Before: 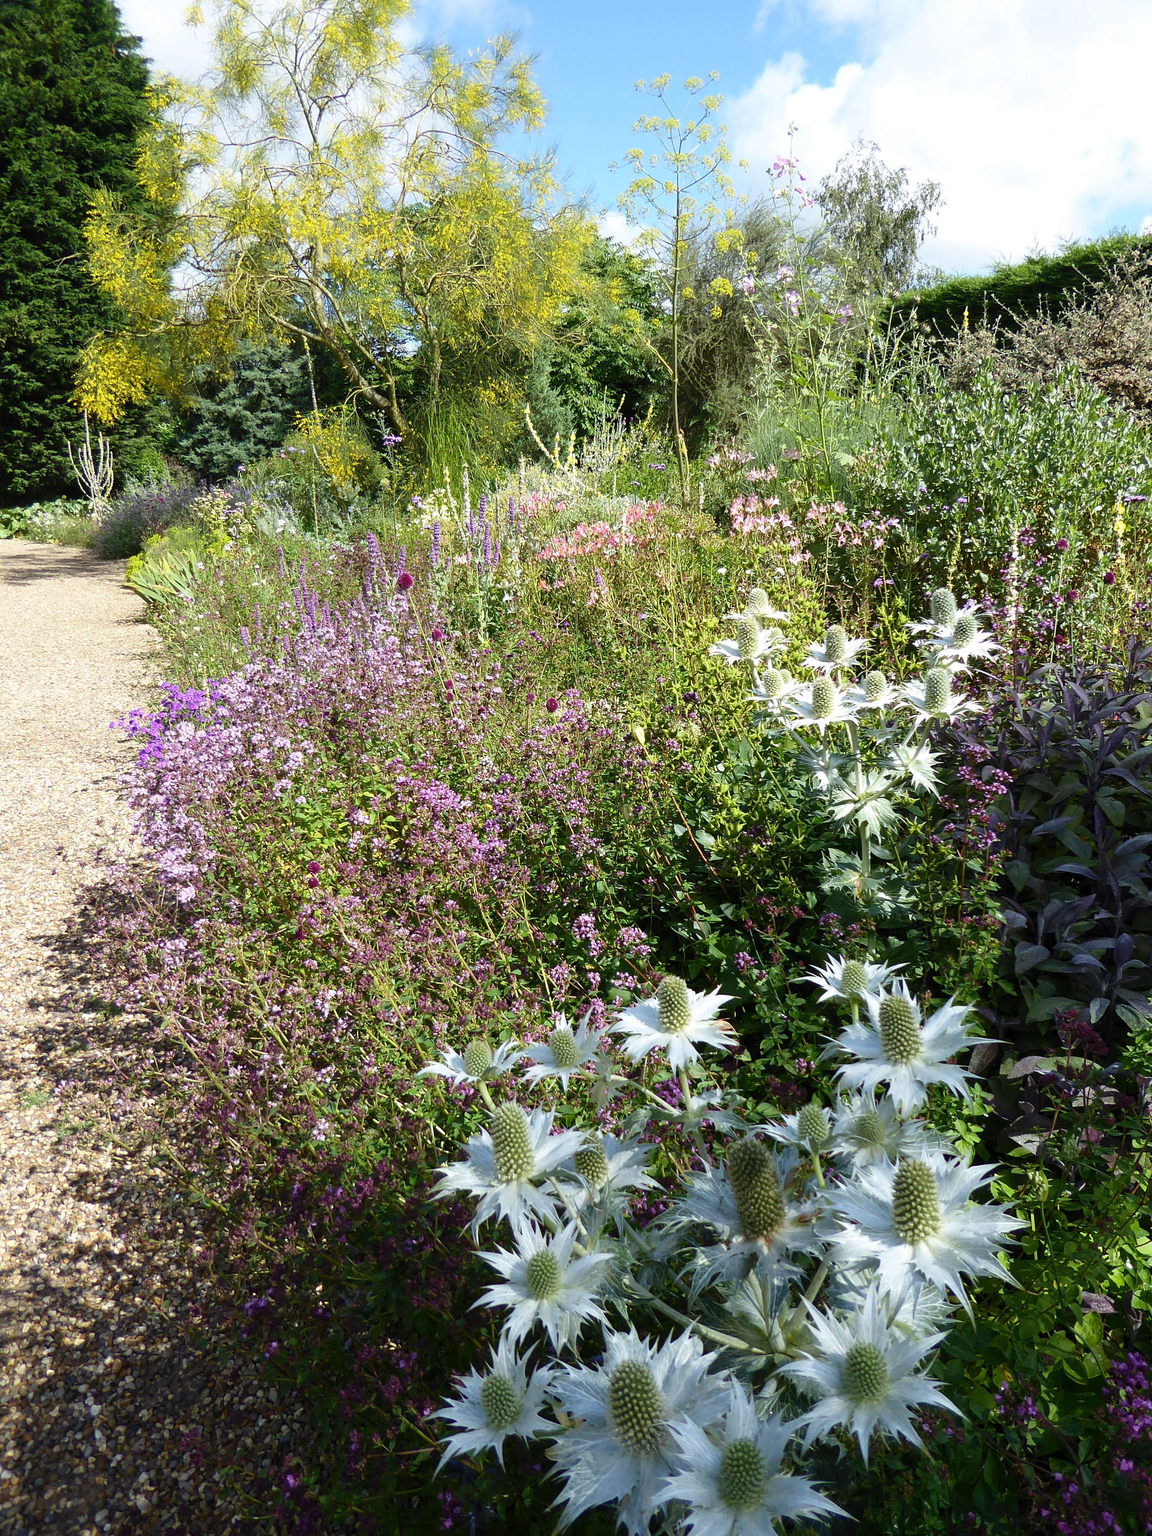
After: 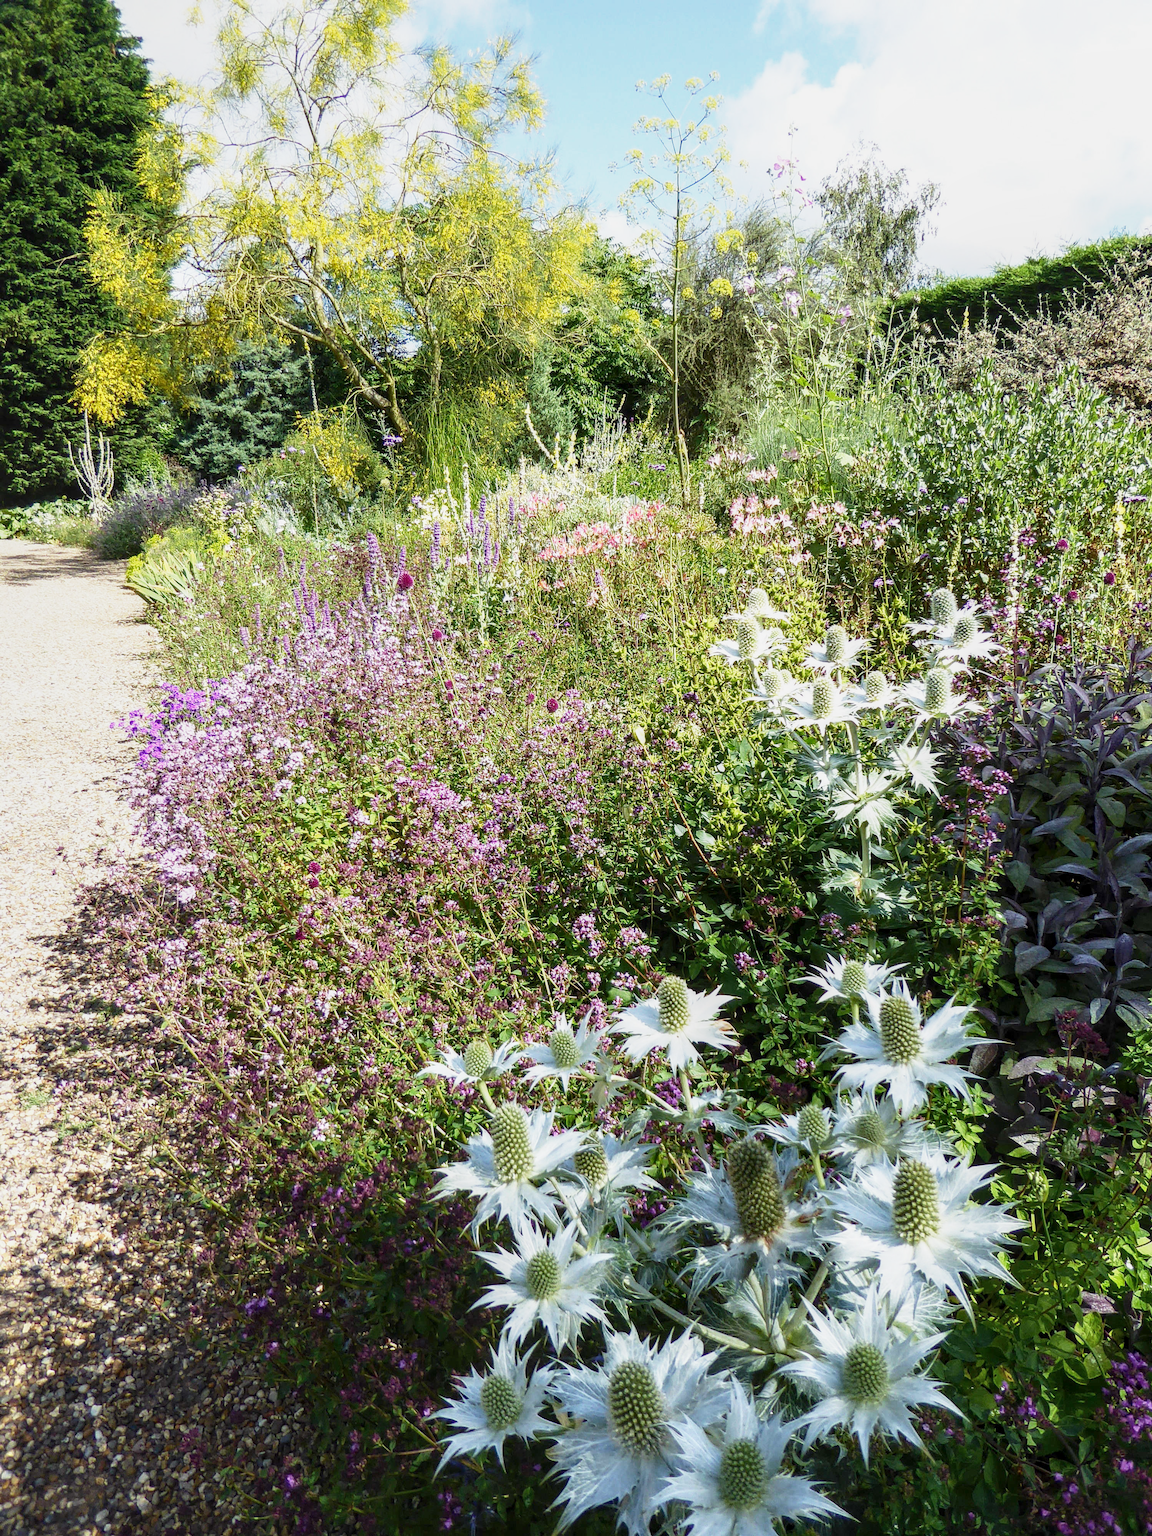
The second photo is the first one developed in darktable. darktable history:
tone equalizer: on, module defaults
base curve: curves: ch0 [(0, 0) (0.088, 0.125) (0.176, 0.251) (0.354, 0.501) (0.613, 0.749) (1, 0.877)], preserve colors none
local contrast: on, module defaults
